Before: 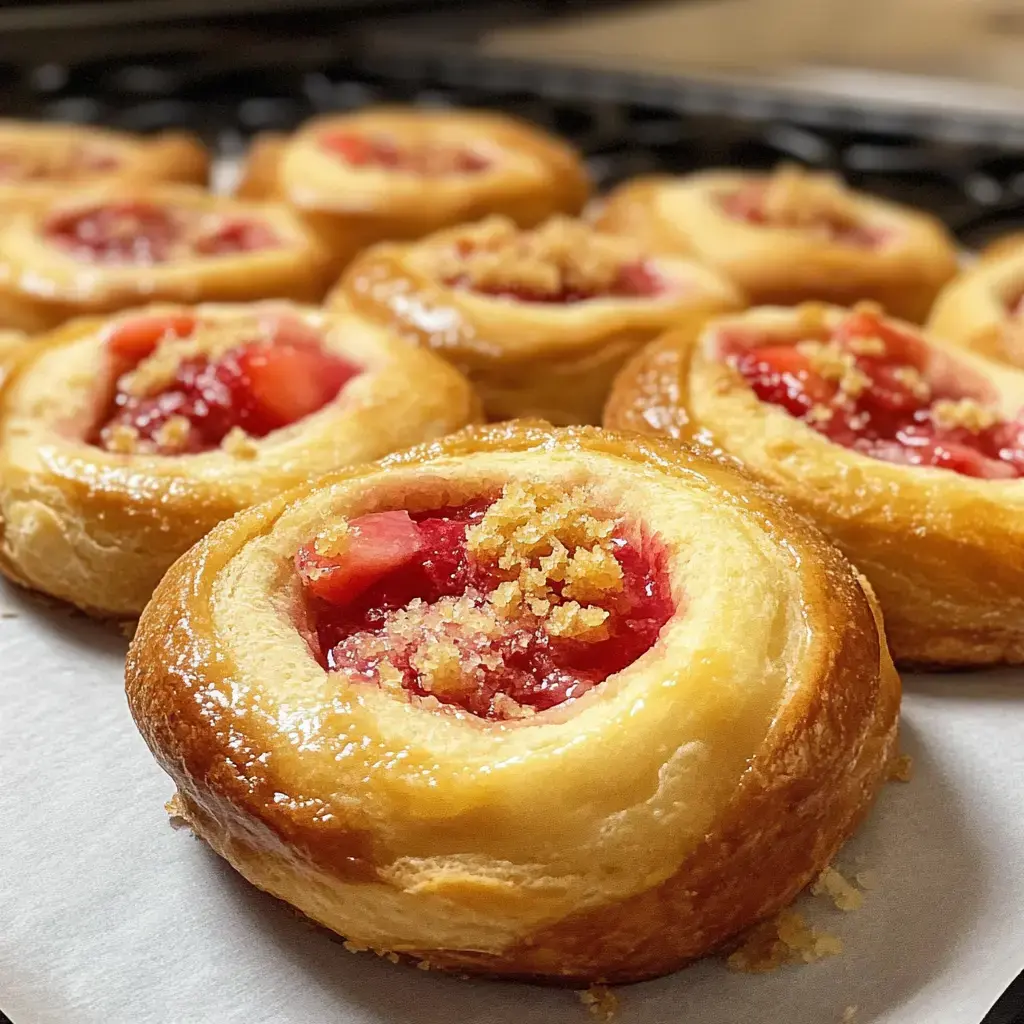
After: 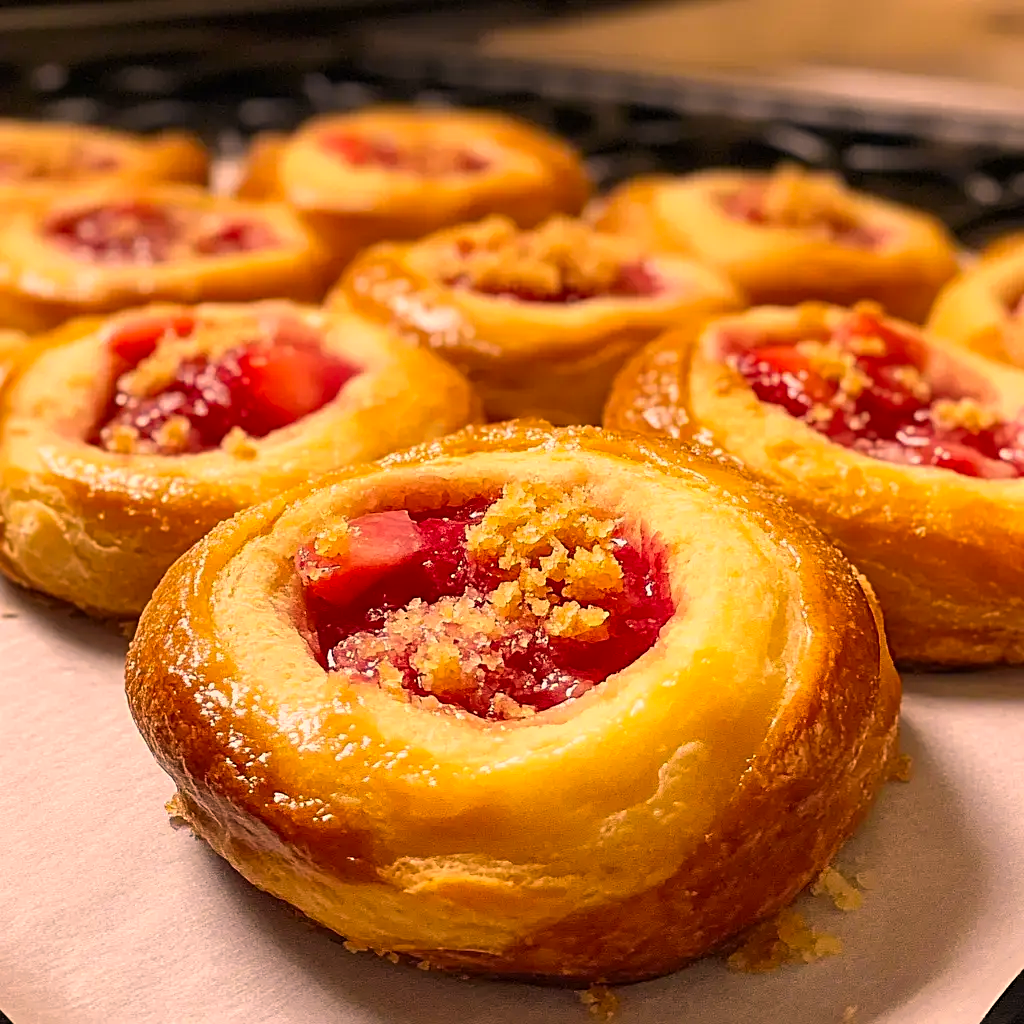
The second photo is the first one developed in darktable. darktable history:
color zones: curves: ch1 [(0.25, 0.61) (0.75, 0.248)]
sharpen: radius 2.509, amount 0.335
color correction: highlights a* 20.84, highlights b* 19.94
